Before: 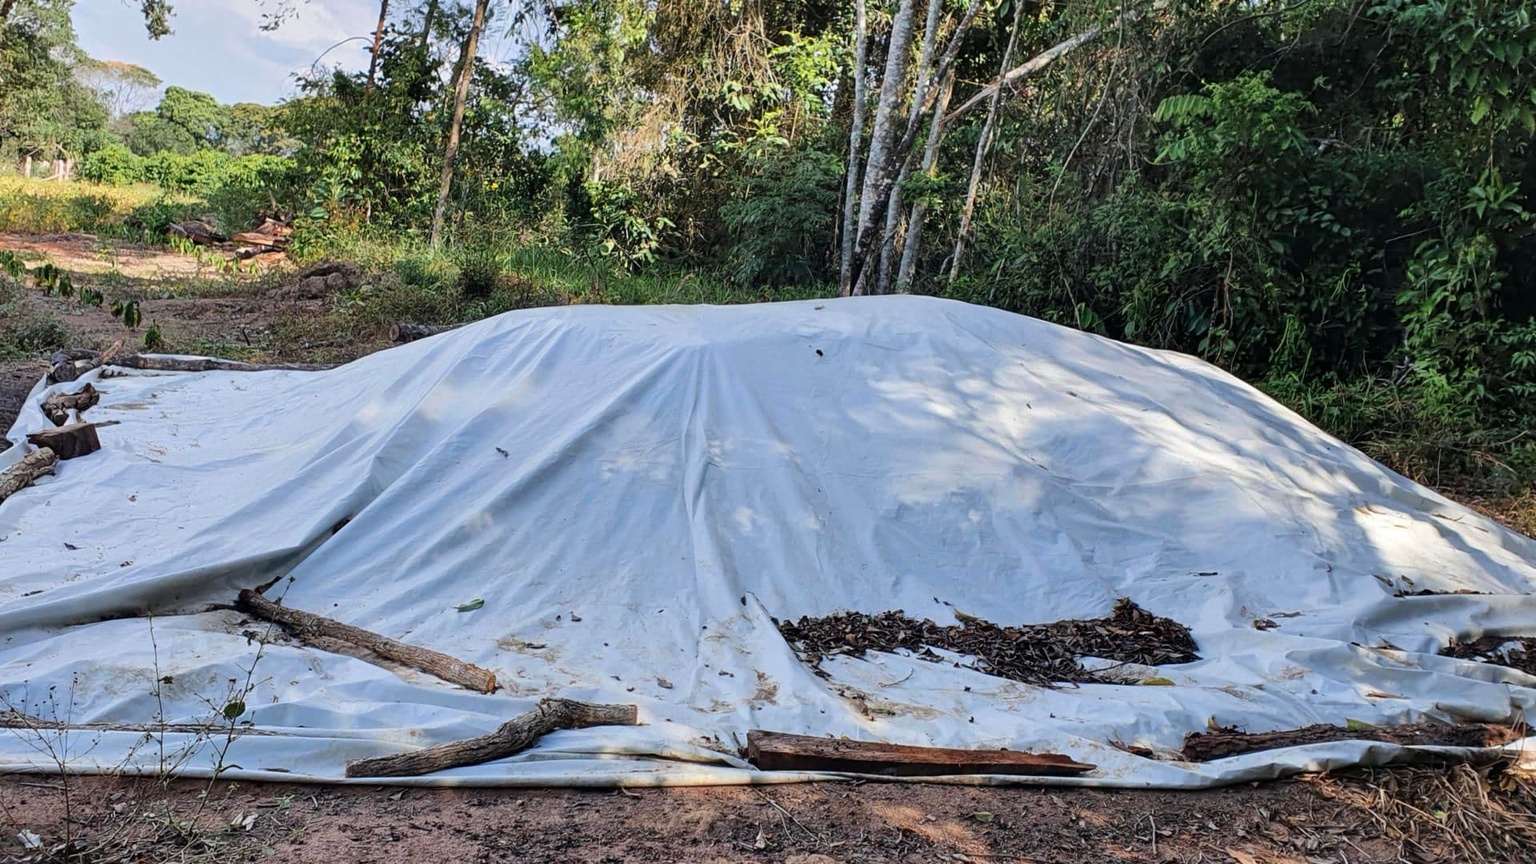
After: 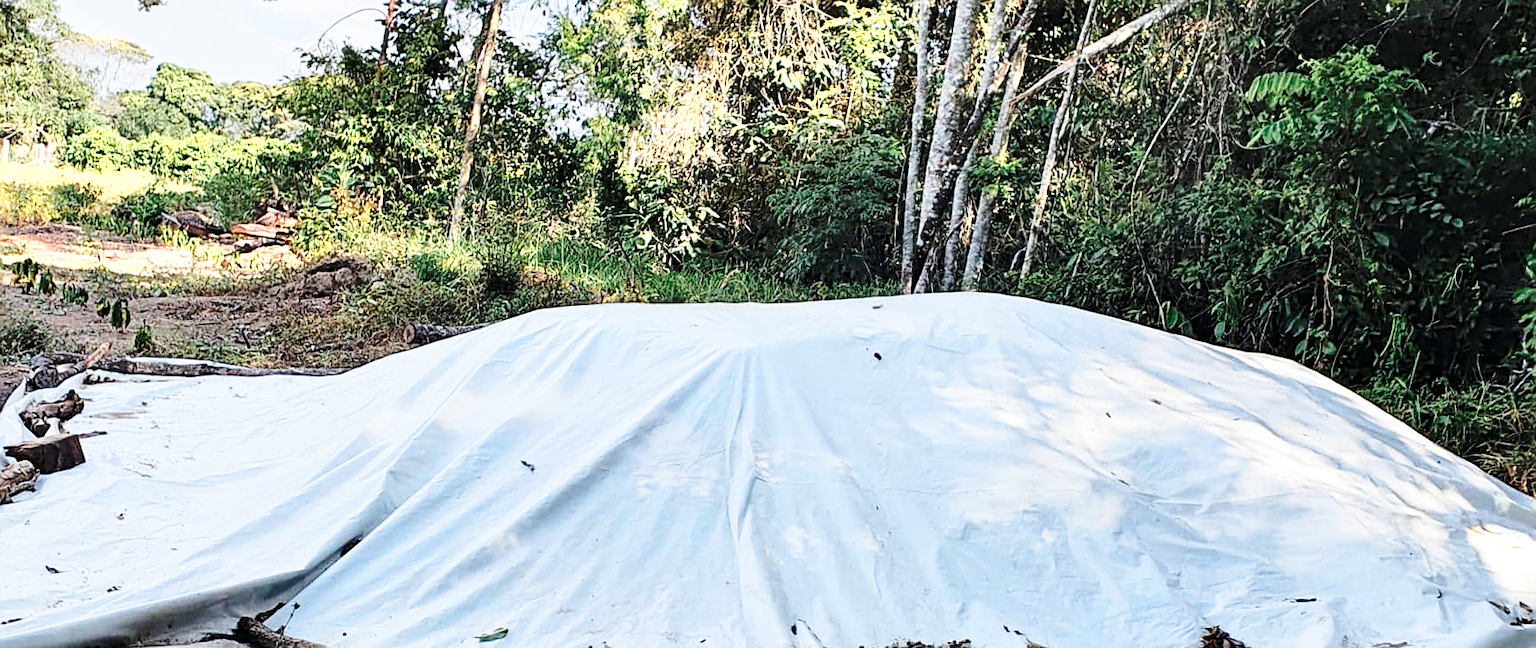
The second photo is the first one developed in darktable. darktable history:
contrast brightness saturation: saturation -0.05
sharpen: on, module defaults
color zones: curves: ch0 [(0.018, 0.548) (0.224, 0.64) (0.425, 0.447) (0.675, 0.575) (0.732, 0.579)]; ch1 [(0.066, 0.487) (0.25, 0.5) (0.404, 0.43) (0.75, 0.421) (0.956, 0.421)]; ch2 [(0.044, 0.561) (0.215, 0.465) (0.399, 0.544) (0.465, 0.548) (0.614, 0.447) (0.724, 0.43) (0.882, 0.623) (0.956, 0.632)]
crop: left 1.545%, top 3.433%, right 7.704%, bottom 28.447%
base curve: curves: ch0 [(0, 0) (0.032, 0.037) (0.105, 0.228) (0.435, 0.76) (0.856, 0.983) (1, 1)], preserve colors none
